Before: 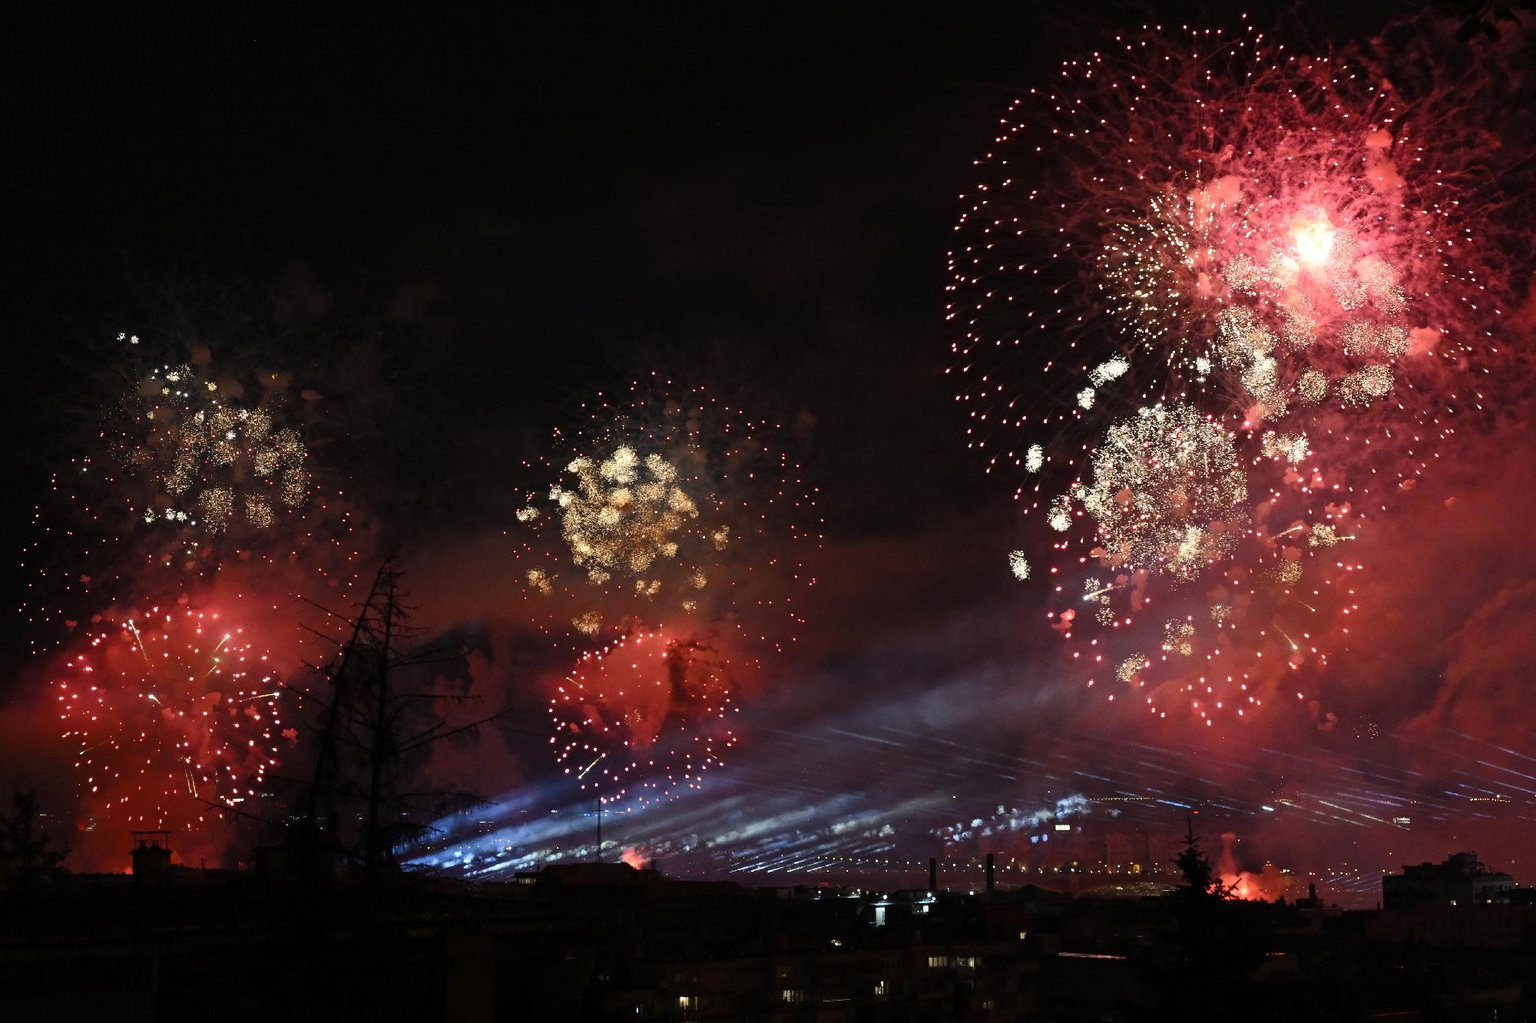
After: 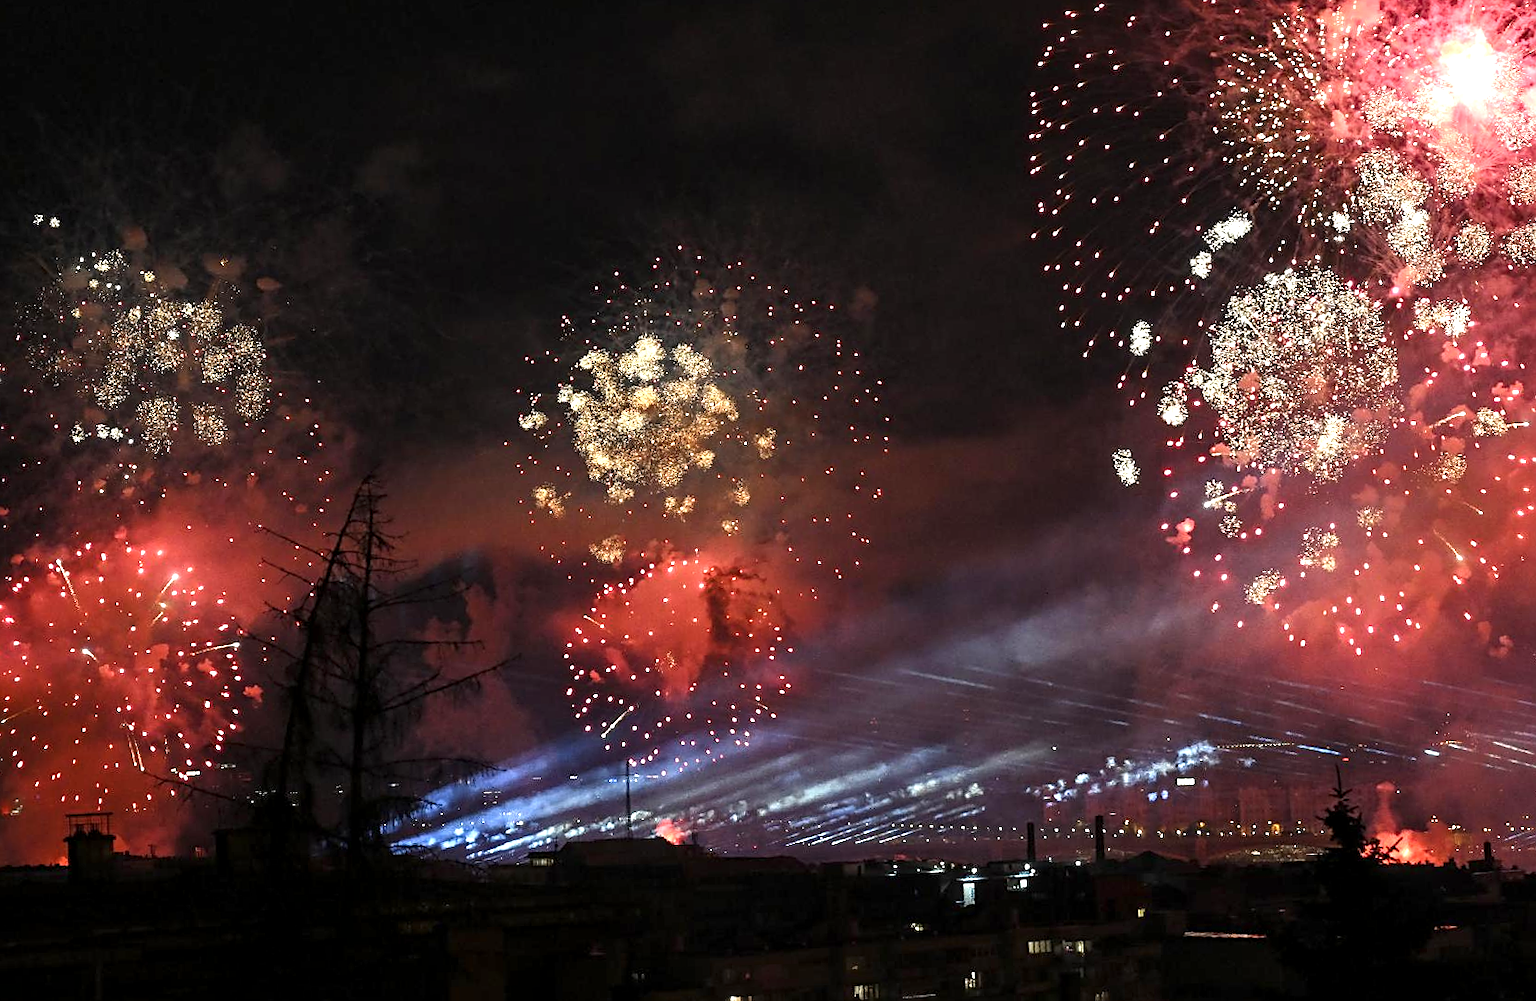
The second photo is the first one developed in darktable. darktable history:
rotate and perspective: rotation -1.42°, crop left 0.016, crop right 0.984, crop top 0.035, crop bottom 0.965
local contrast: on, module defaults
crop and rotate: left 4.842%, top 15.51%, right 10.668%
sharpen: on, module defaults
exposure: black level correction 0, exposure 0.7 EV, compensate exposure bias true, compensate highlight preservation false
